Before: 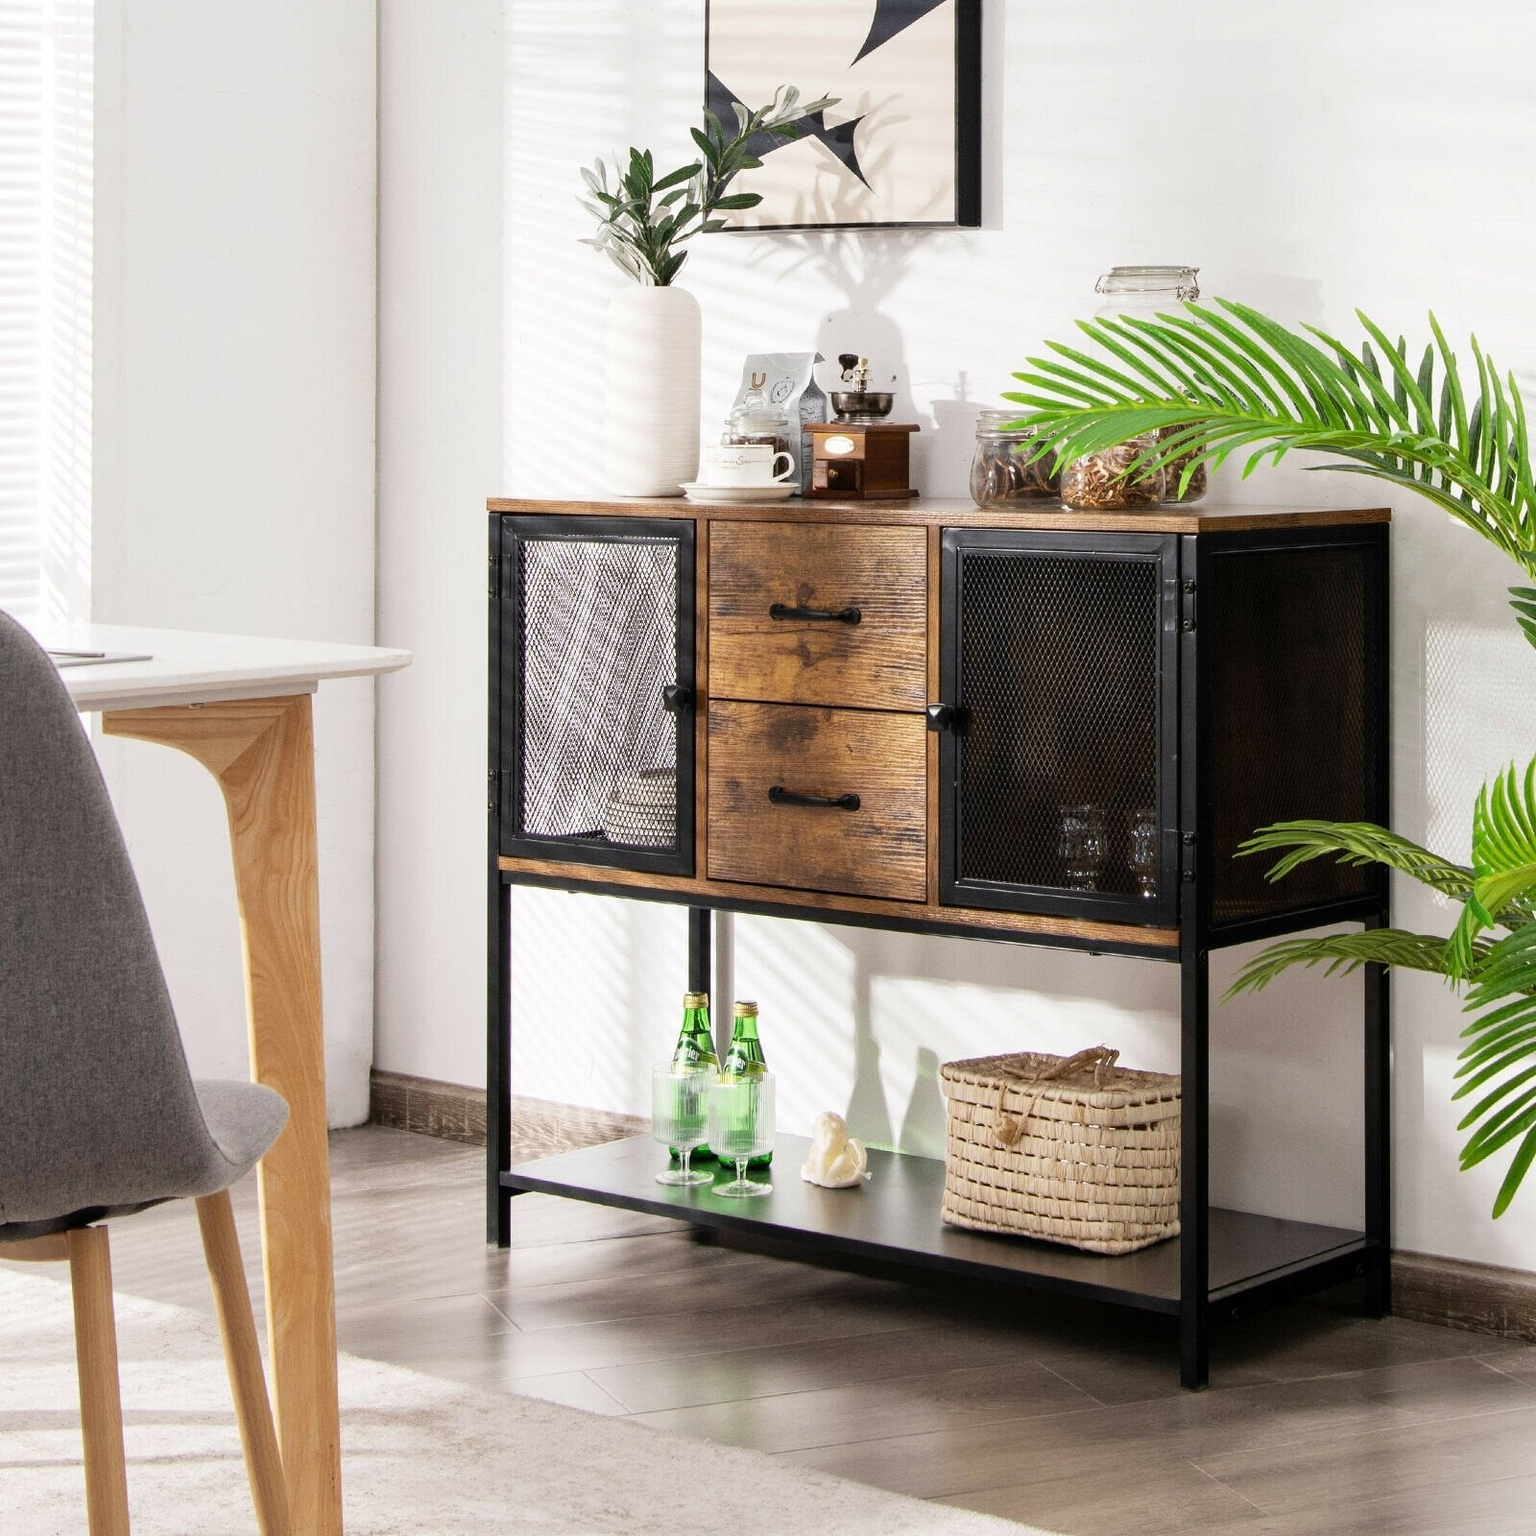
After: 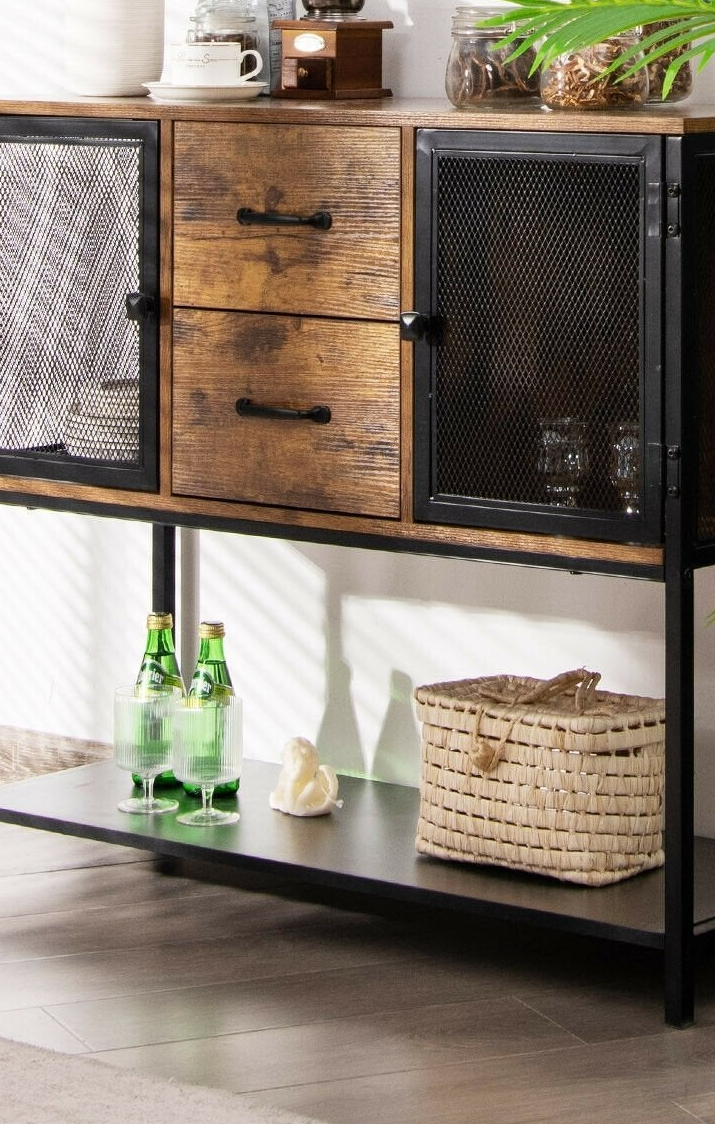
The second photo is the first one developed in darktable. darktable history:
crop: left 35.323%, top 26.326%, right 19.952%, bottom 3.421%
